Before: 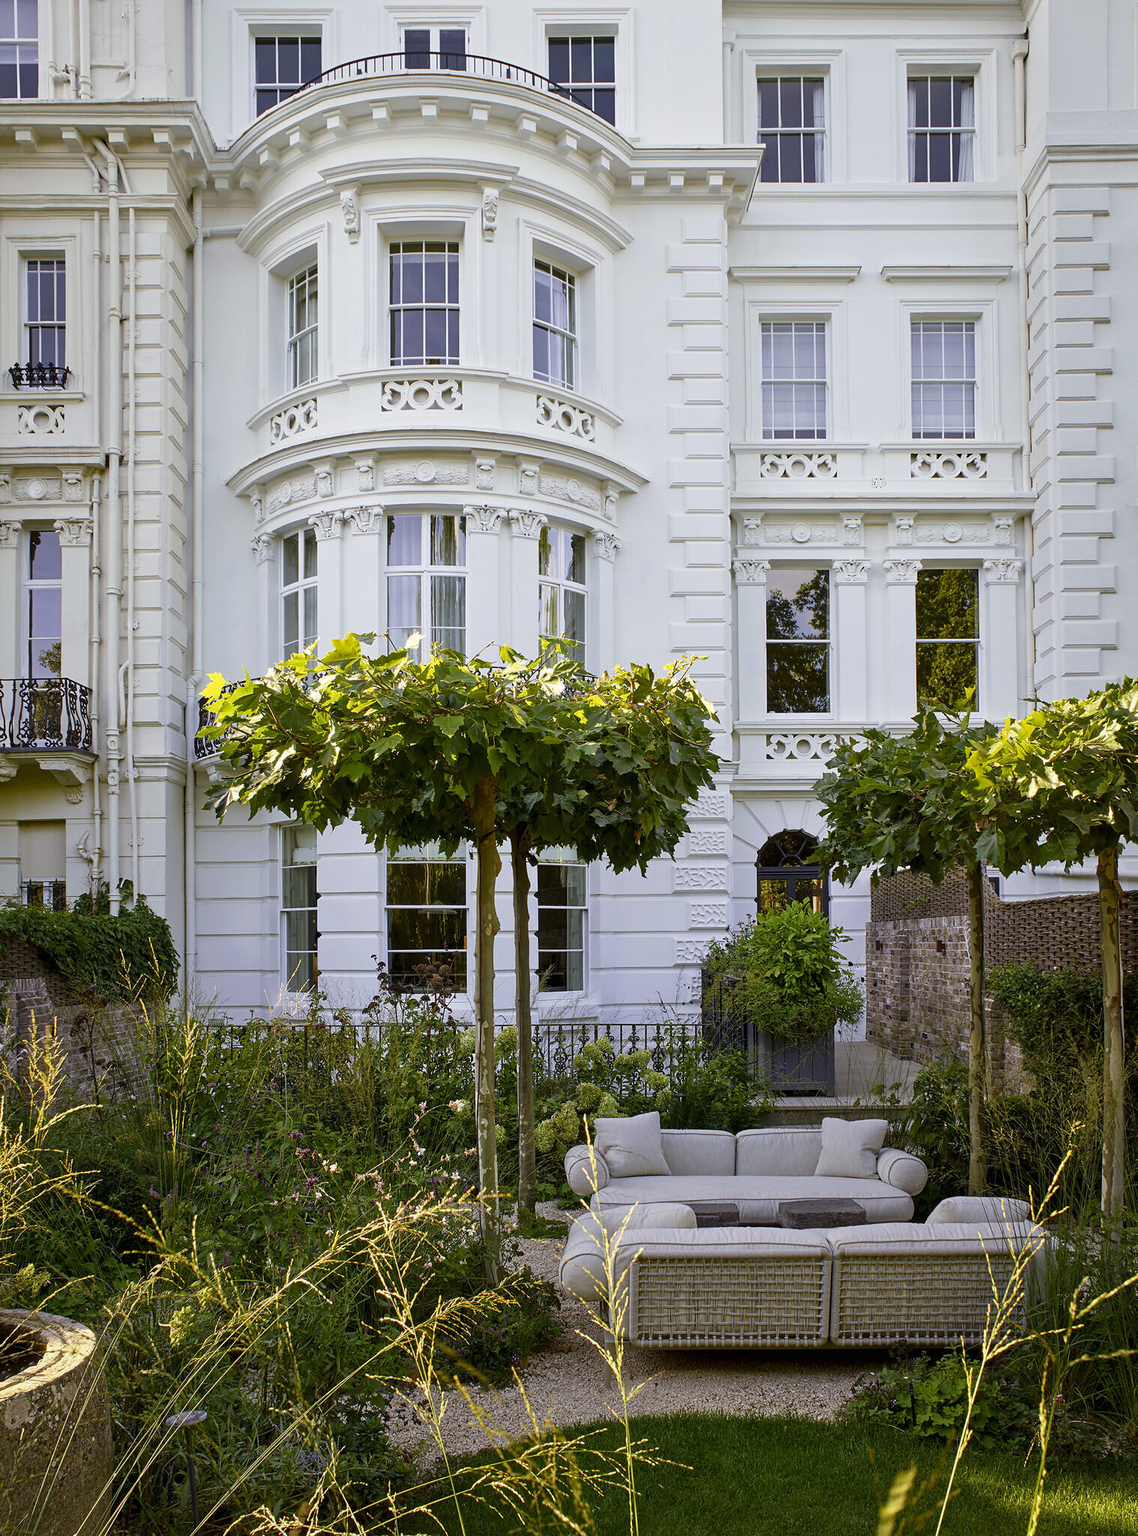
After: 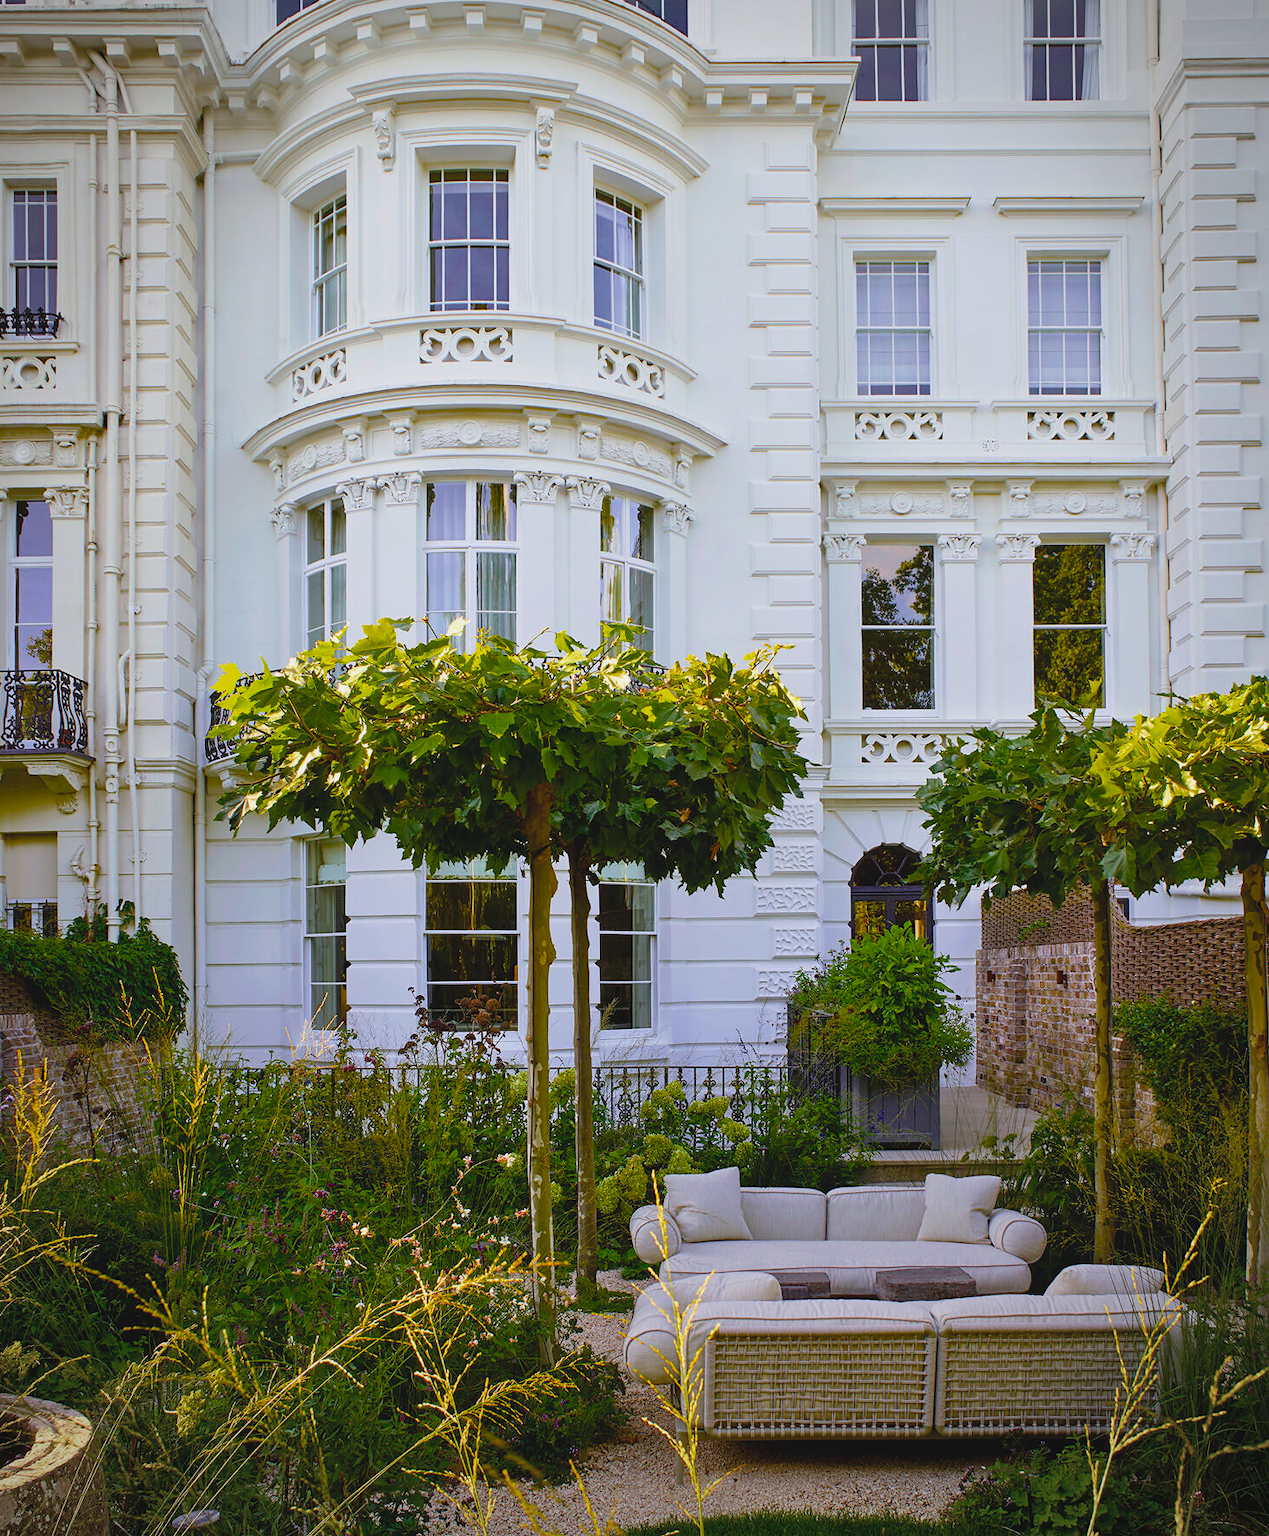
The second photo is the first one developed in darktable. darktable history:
crop: left 1.388%, top 6.191%, right 1.399%, bottom 6.636%
color balance rgb: perceptual saturation grading › global saturation 25.148%, global vibrance 16.417%, saturation formula JzAzBz (2021)
contrast brightness saturation: contrast -0.102, brightness 0.054, saturation 0.085
vignetting: fall-off radius 60.8%
